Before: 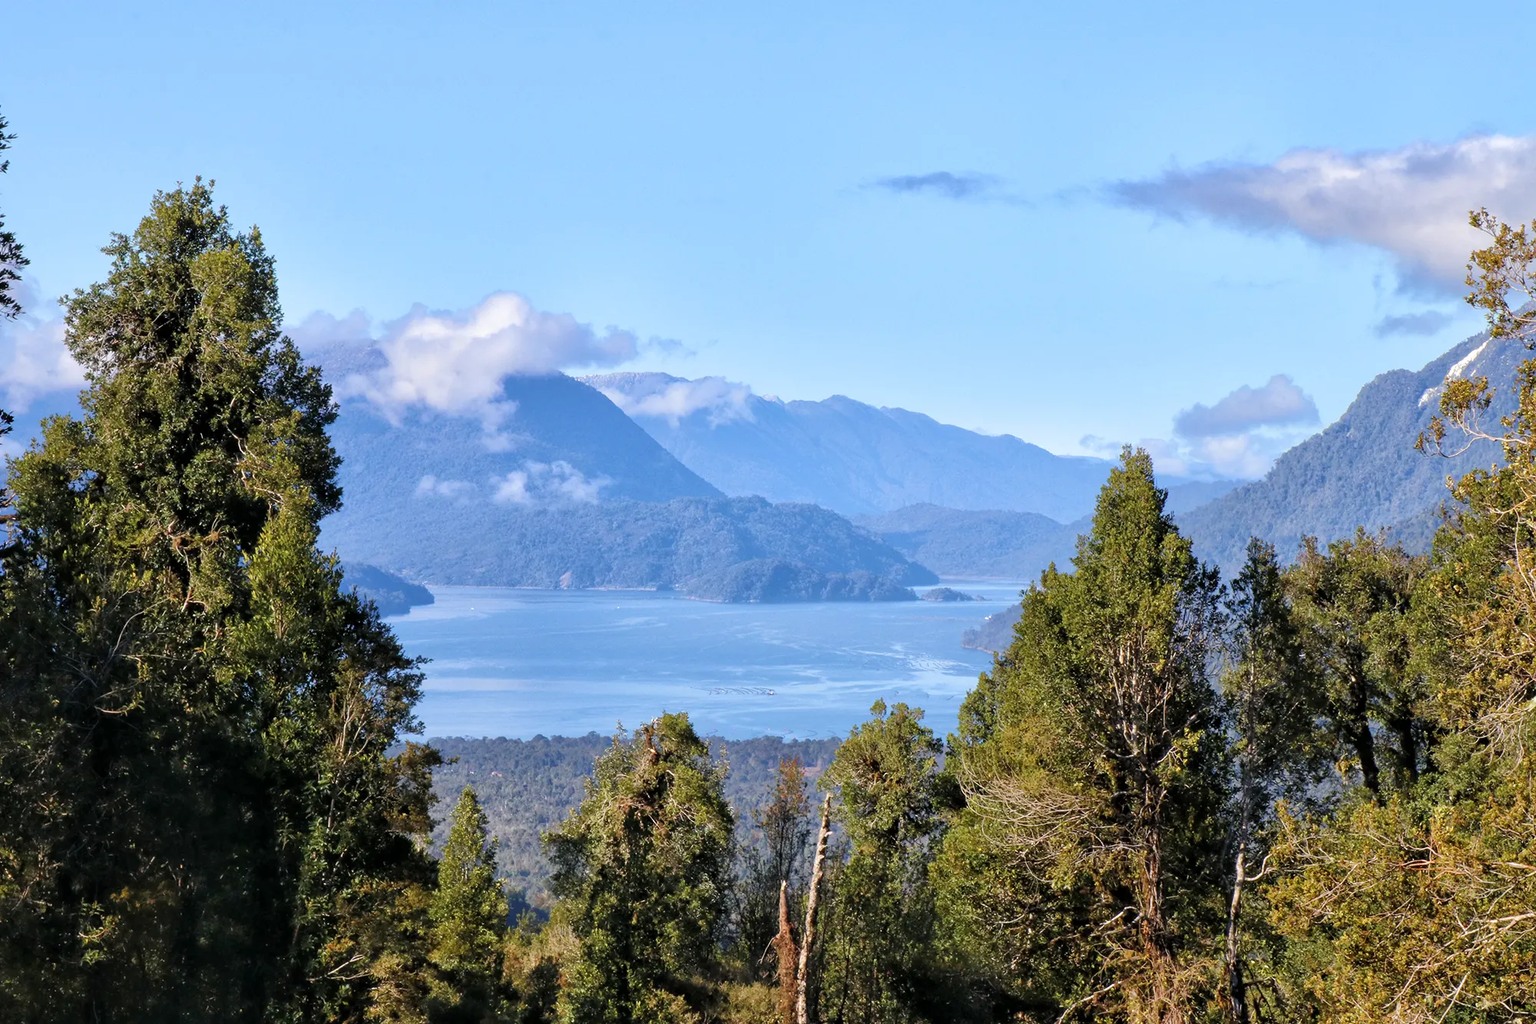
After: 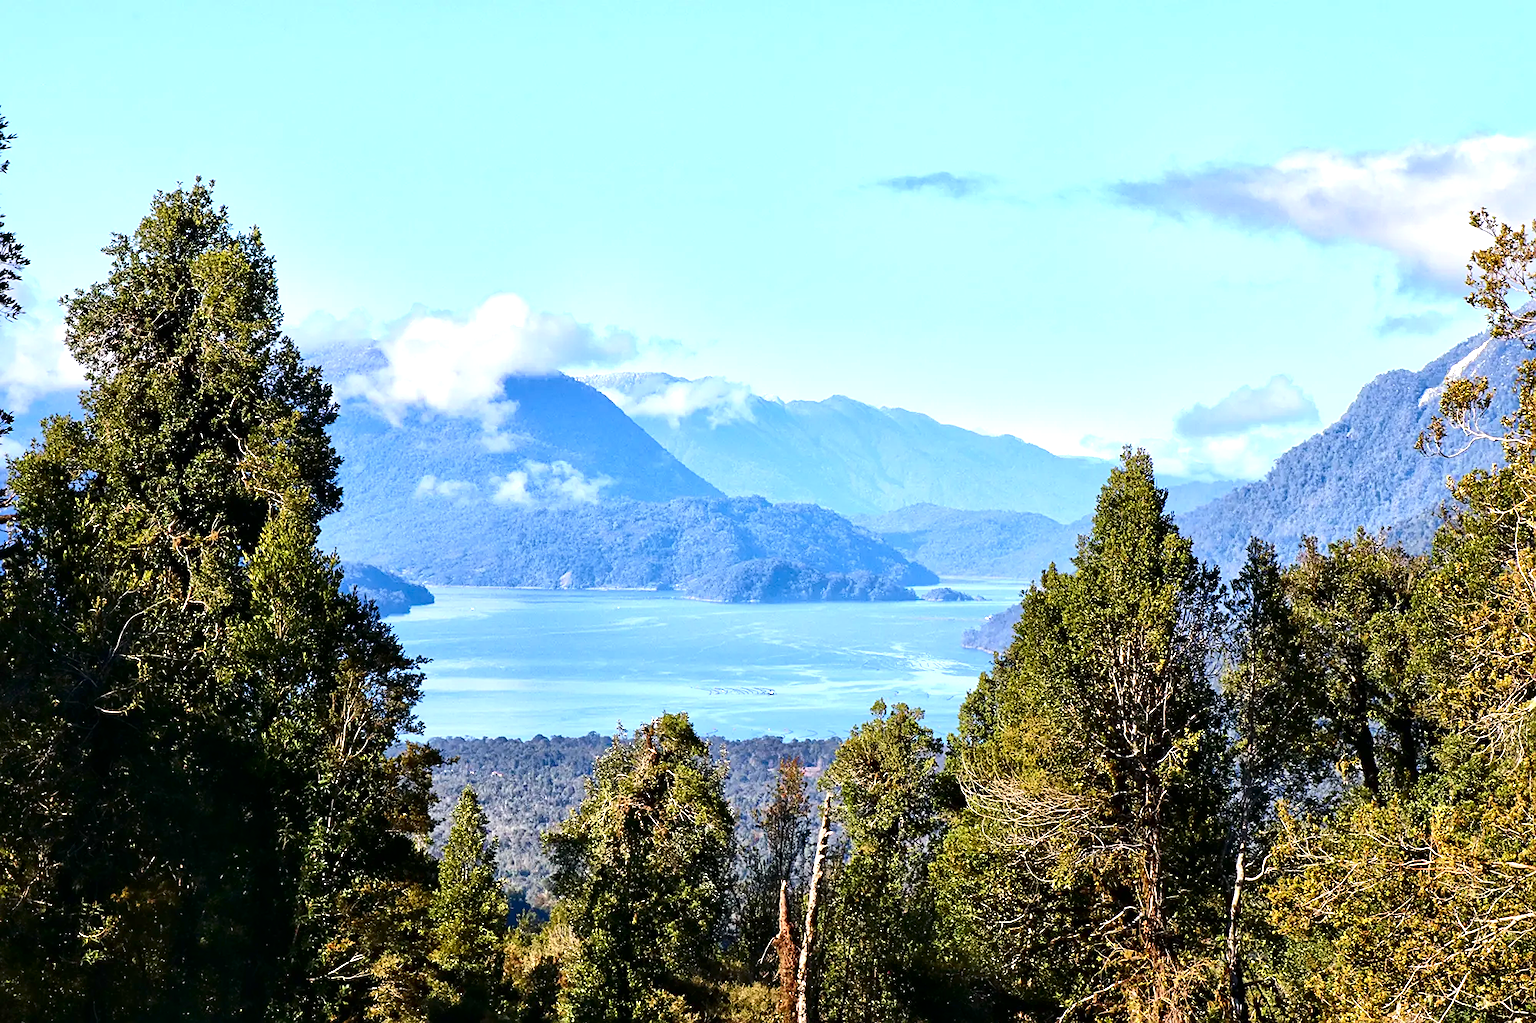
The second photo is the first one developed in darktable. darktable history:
exposure: black level correction -0.002, exposure 0.706 EV, compensate exposure bias true, compensate highlight preservation false
contrast brightness saturation: contrast 0.194, brightness -0.223, saturation 0.108
sharpen: on, module defaults
